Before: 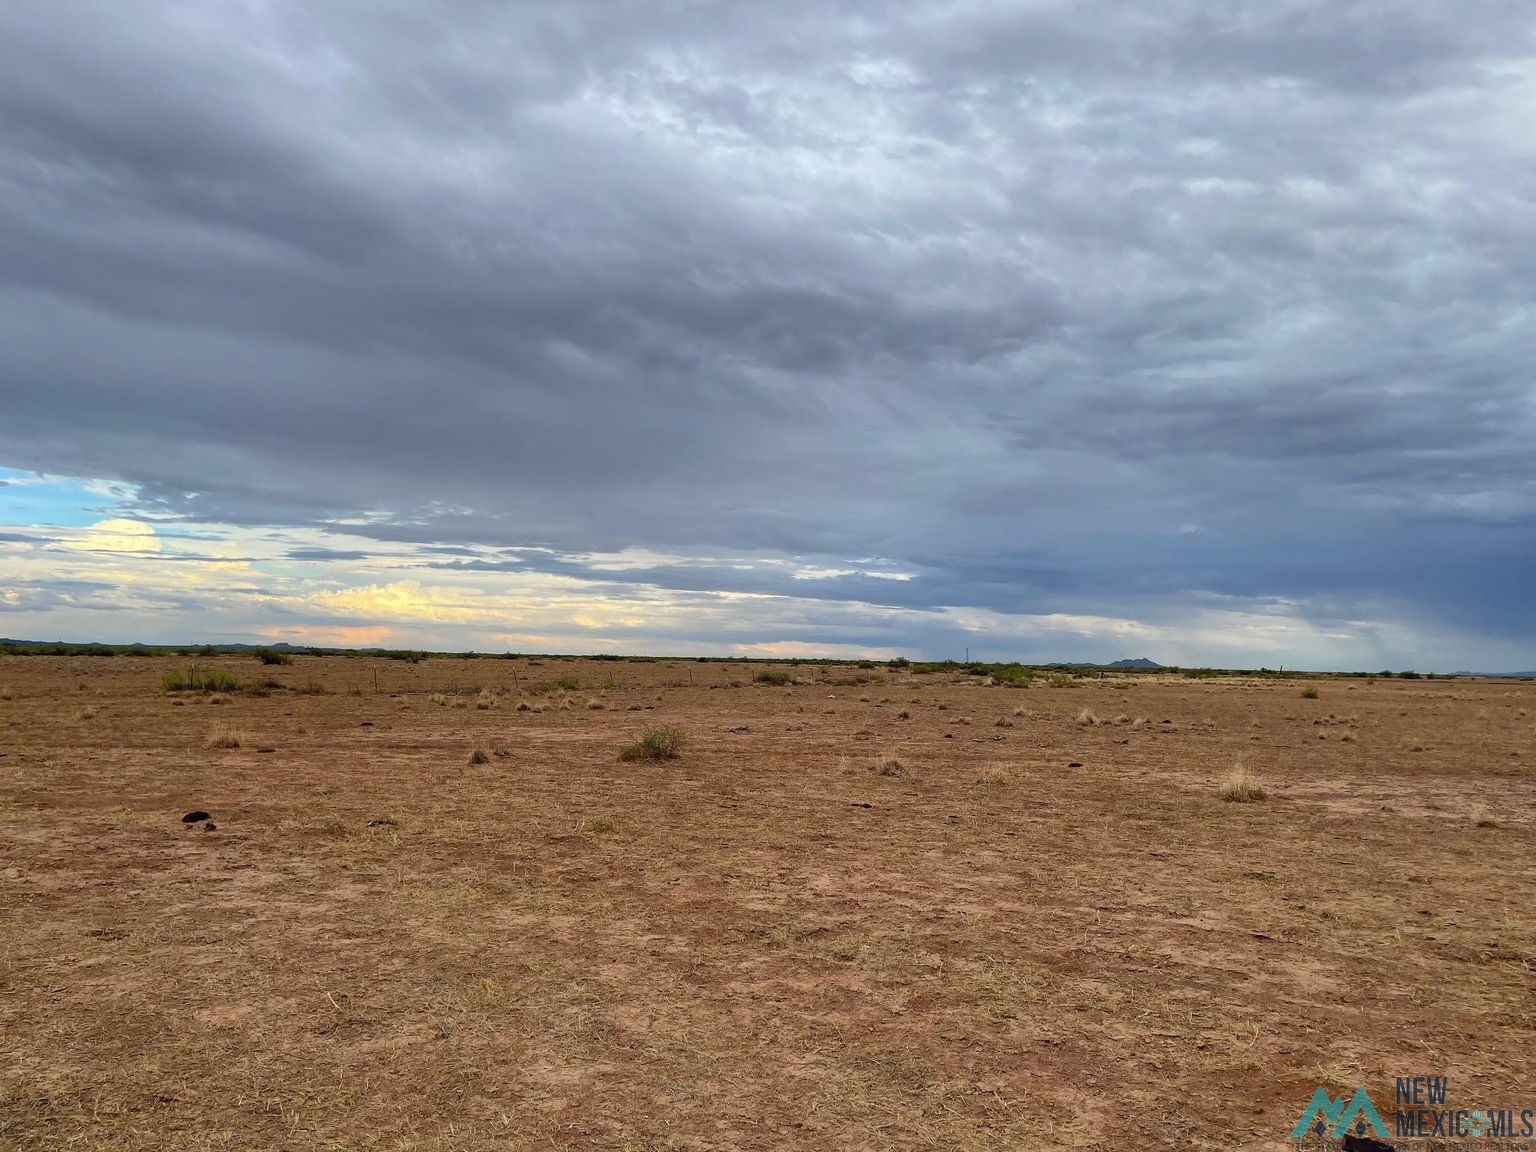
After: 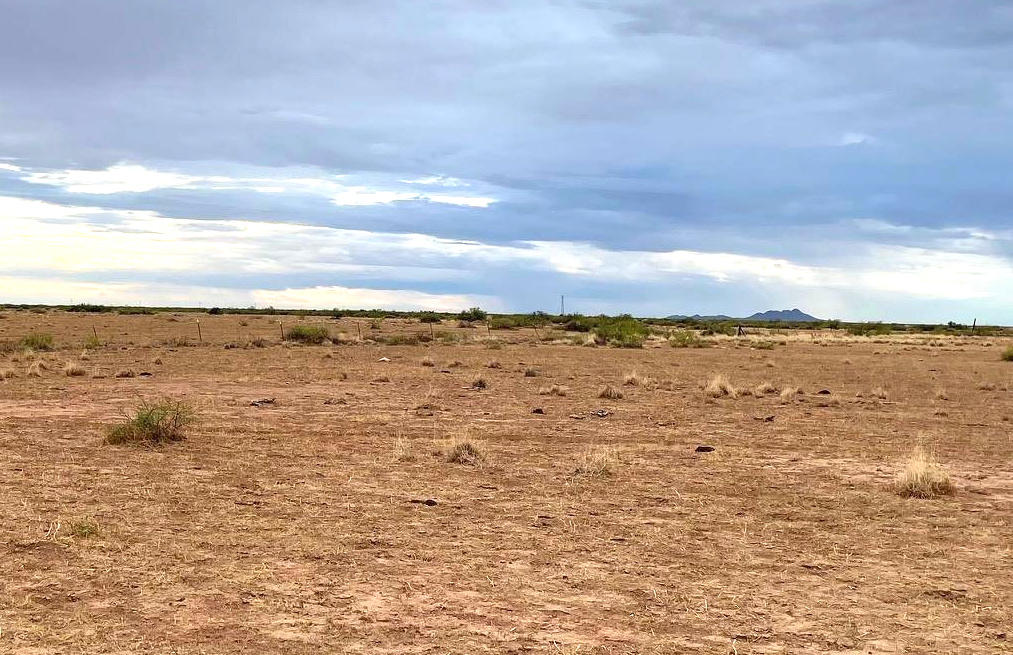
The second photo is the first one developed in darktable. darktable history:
crop: left 35.094%, top 36.718%, right 14.645%, bottom 19.945%
exposure: black level correction 0.001, exposure 0.964 EV, compensate exposure bias true, compensate highlight preservation false
